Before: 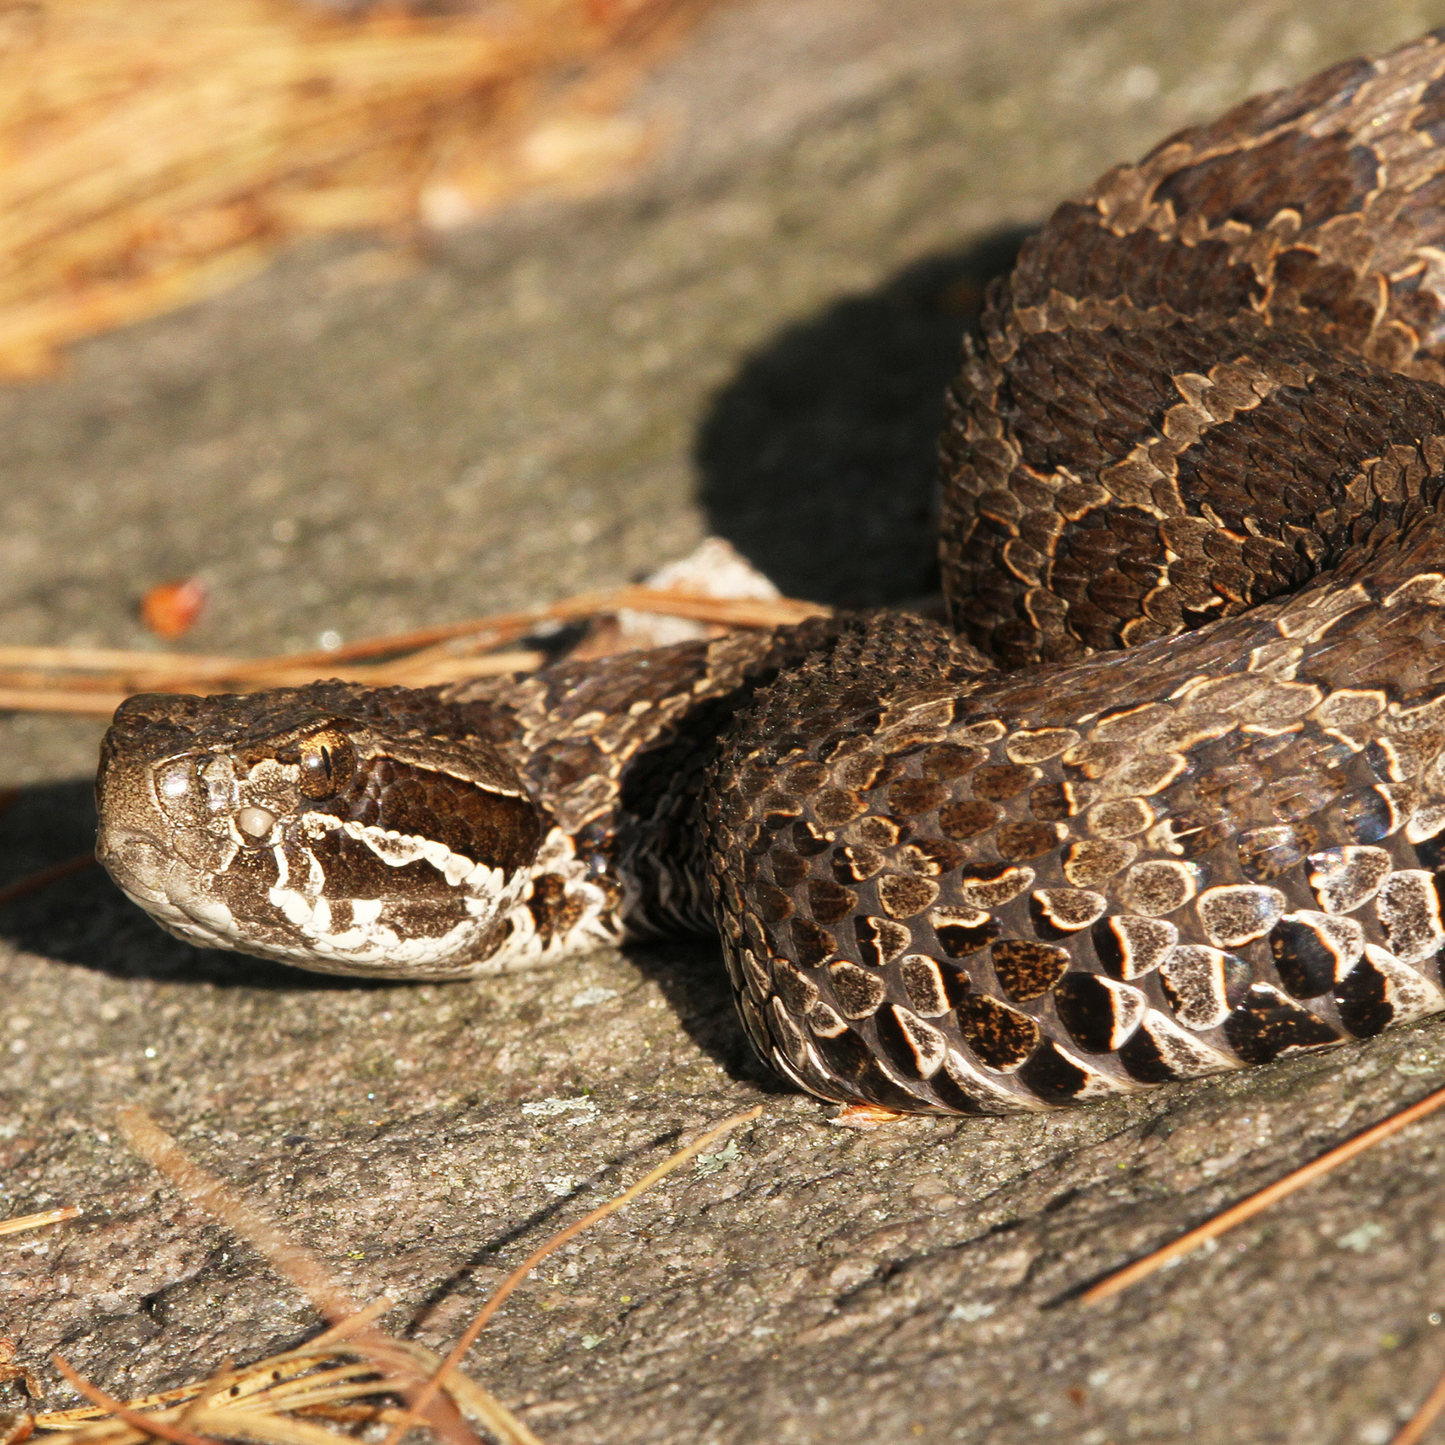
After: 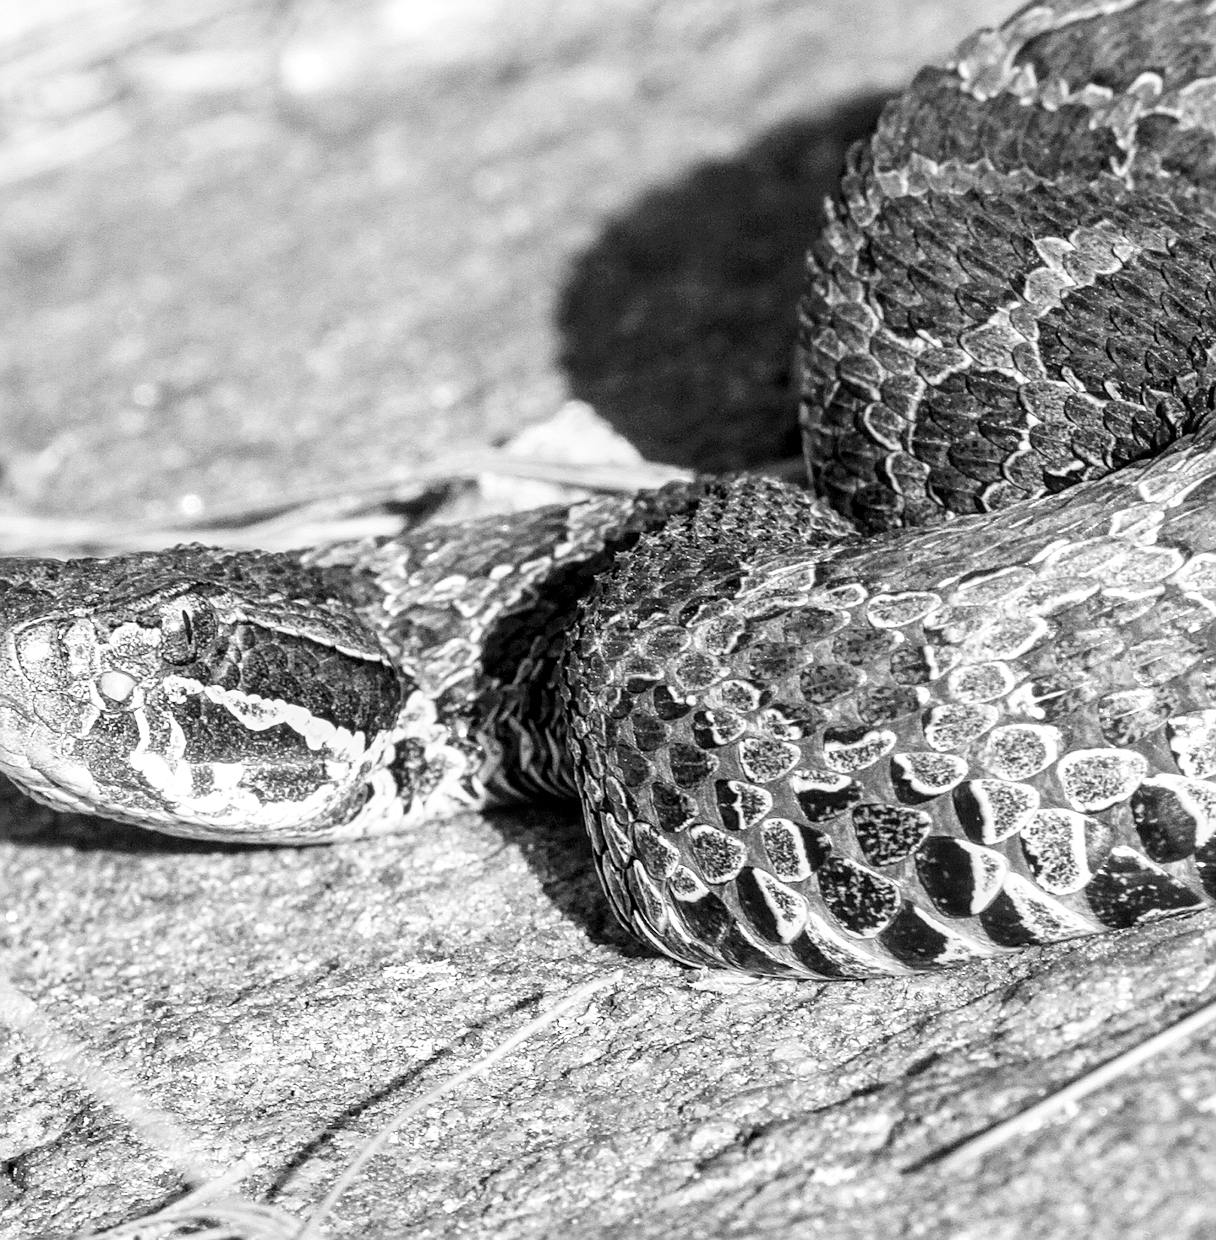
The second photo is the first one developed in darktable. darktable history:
crop and rotate: left 9.633%, top 9.43%, right 6.21%, bottom 4.732%
exposure: black level correction 0, exposure 1.634 EV, compensate highlight preservation false
velvia: on, module defaults
filmic rgb: black relative exposure -7.65 EV, white relative exposure 4.56 EV, threshold 2.94 EV, hardness 3.61, color science v6 (2022), enable highlight reconstruction true
local contrast: highlights 63%, detail 143%, midtone range 0.43
color calibration: output gray [0.714, 0.278, 0, 0], x 0.381, y 0.391, temperature 4089.1 K
sharpen: on, module defaults
